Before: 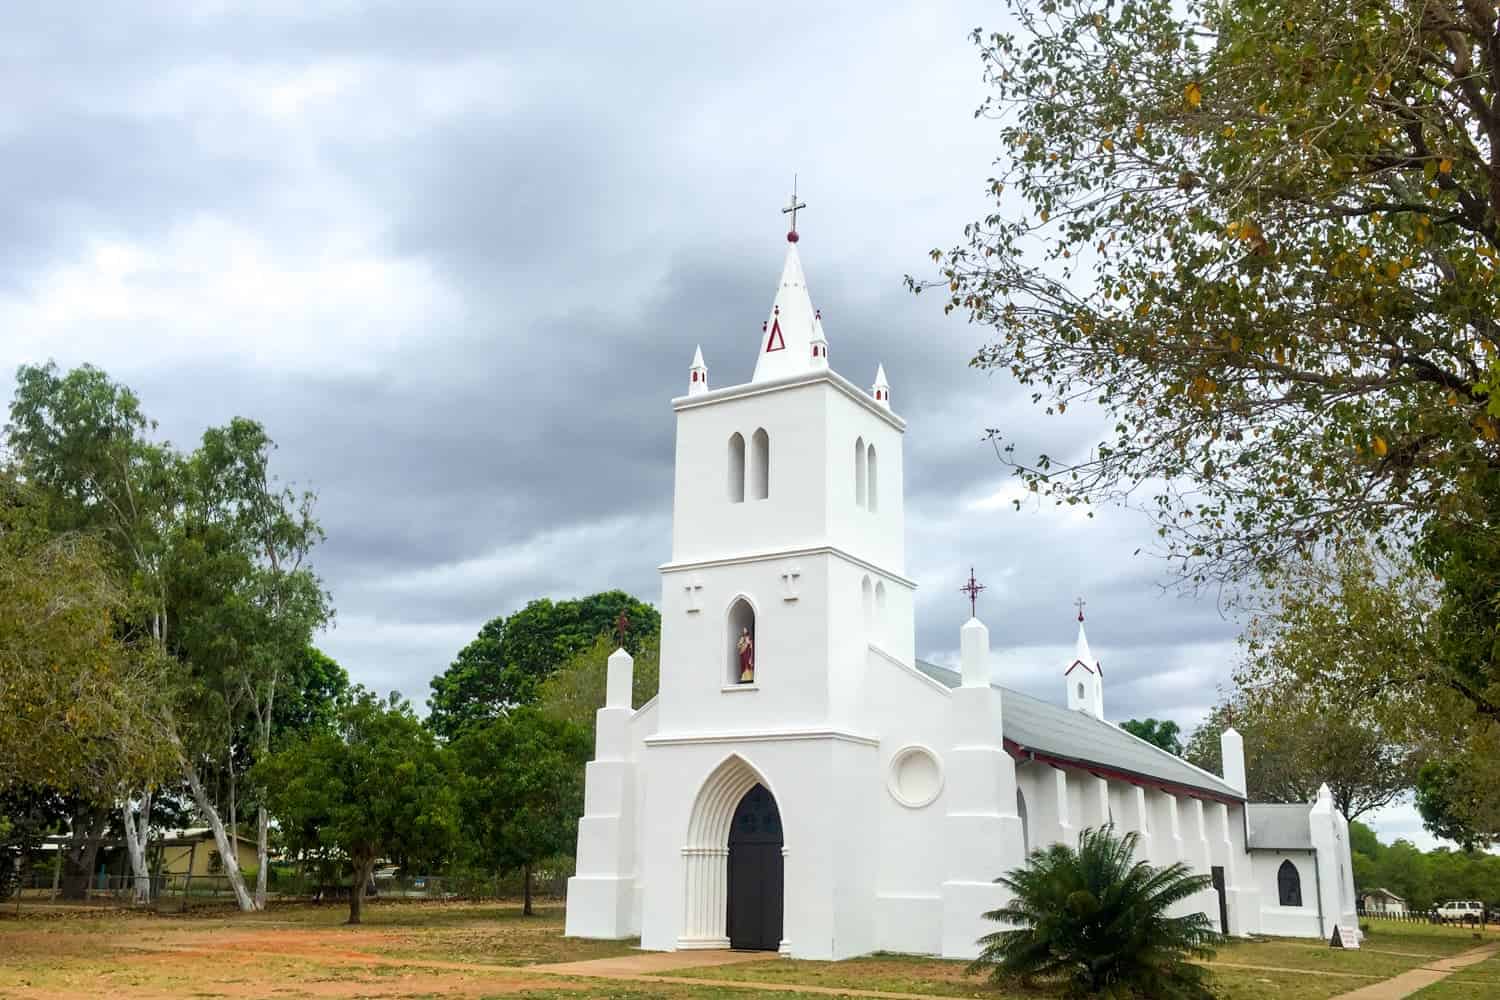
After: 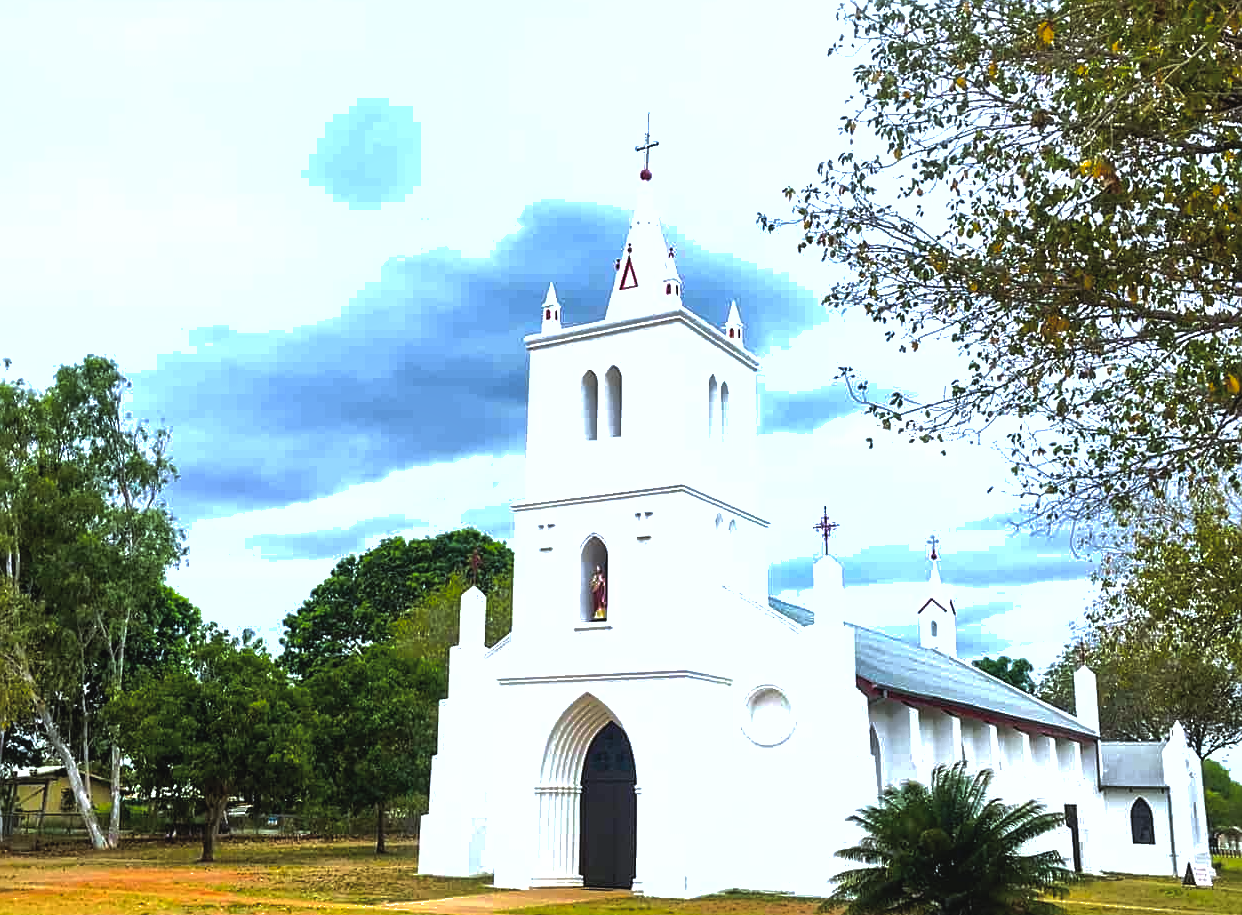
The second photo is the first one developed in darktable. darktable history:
crop: left 9.807%, top 6.259%, right 7.334%, bottom 2.177%
sharpen: on, module defaults
color balance: contrast 10%
shadows and highlights: on, module defaults
white balance: red 0.954, blue 1.079
color balance rgb: global offset › luminance 0.71%, perceptual saturation grading › global saturation -11.5%, perceptual brilliance grading › highlights 17.77%, perceptual brilliance grading › mid-tones 31.71%, perceptual brilliance grading › shadows -31.01%, global vibrance 50%
local contrast: highlights 100%, shadows 100%, detail 120%, midtone range 0.2
